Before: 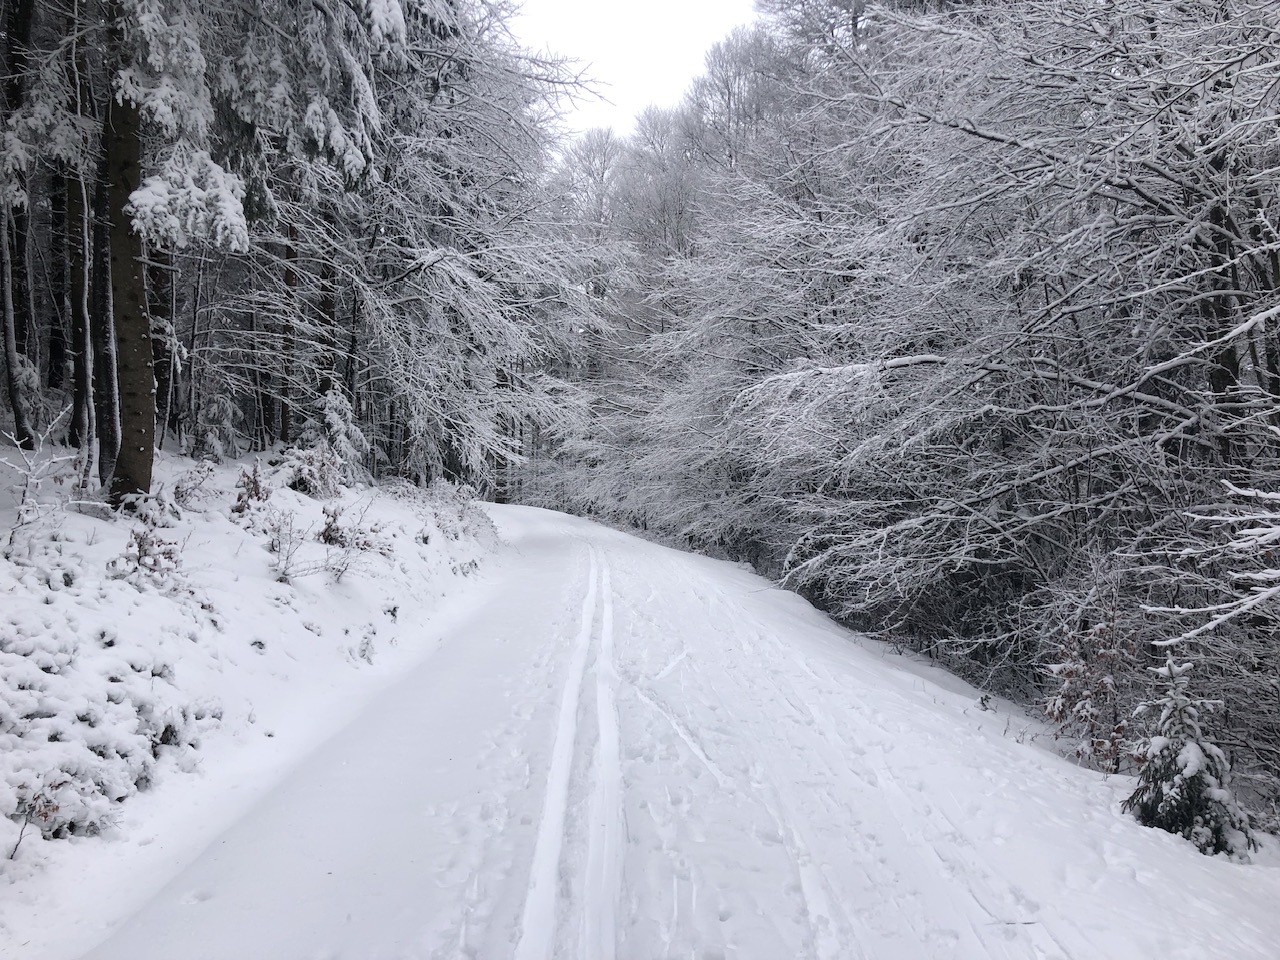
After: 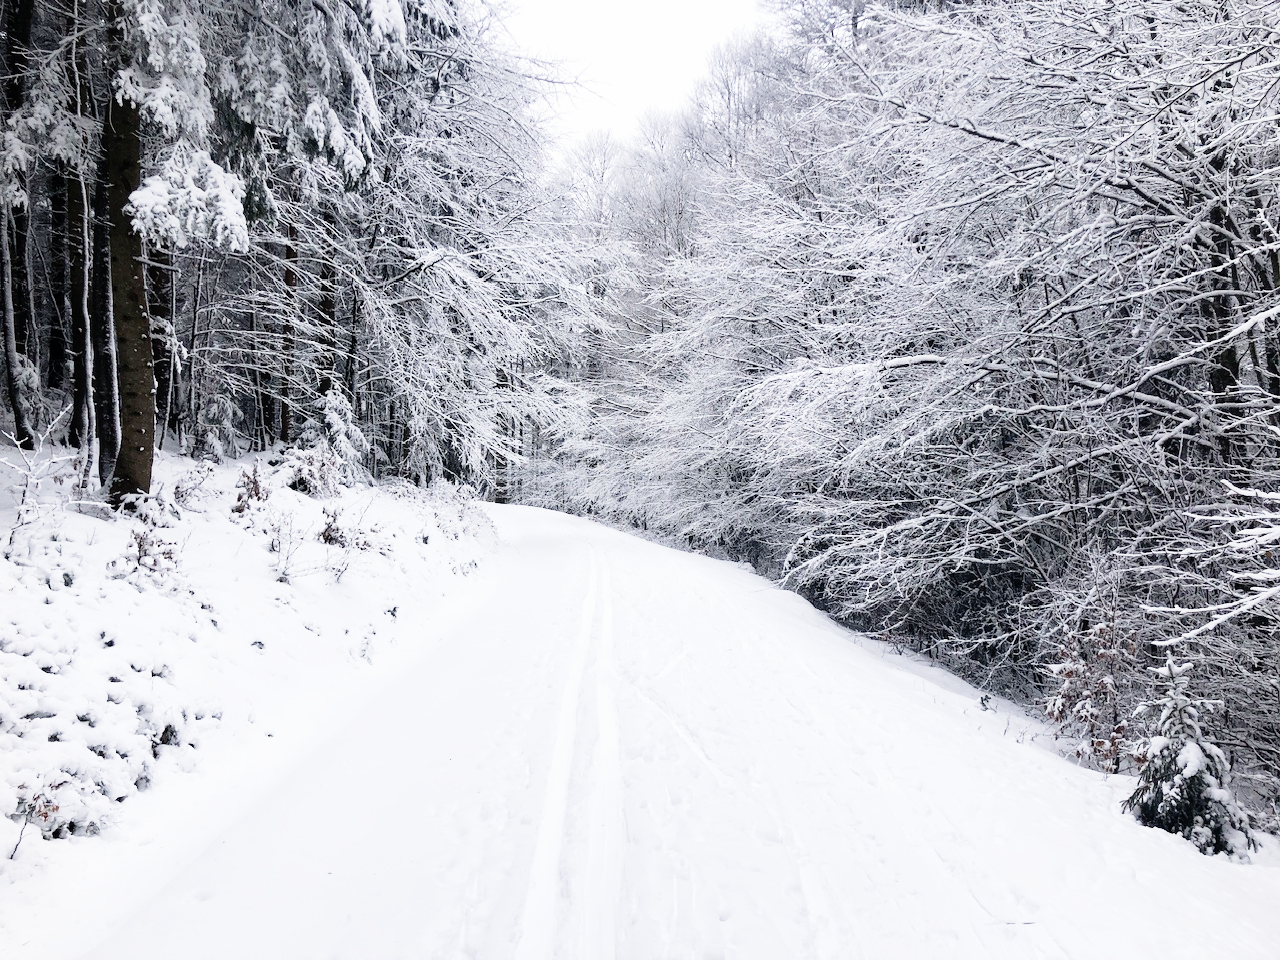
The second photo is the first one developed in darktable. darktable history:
base curve: curves: ch0 [(0, 0) (0.012, 0.01) (0.073, 0.168) (0.31, 0.711) (0.645, 0.957) (1, 1)], preserve colors none
exposure: black level correction 0.001, exposure -0.2 EV, compensate highlight preservation false
